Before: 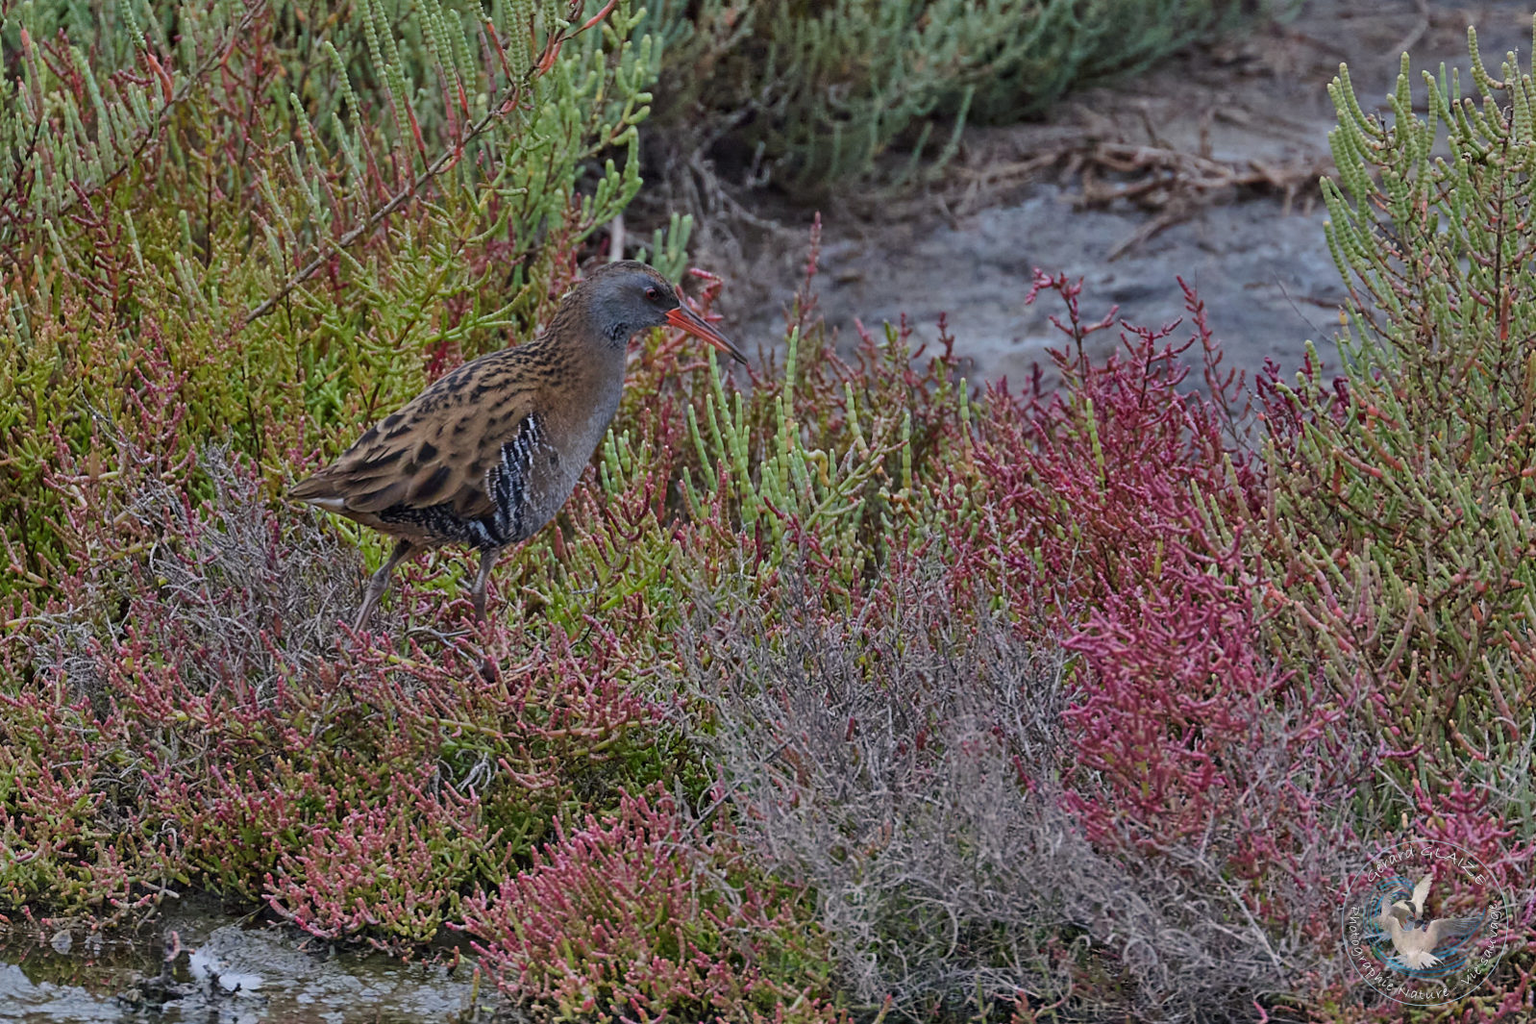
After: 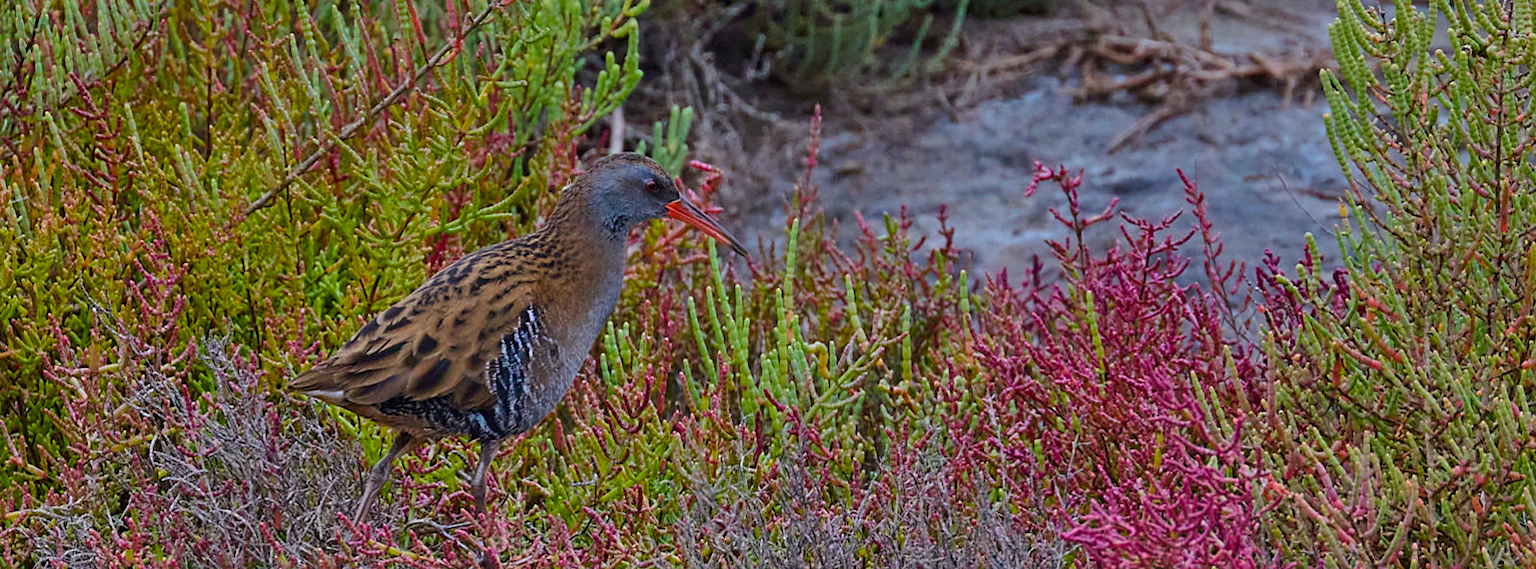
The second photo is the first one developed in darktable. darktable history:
color balance rgb: perceptual saturation grading › global saturation 15.044%, global vibrance 50.692%
exposure: exposure 0.014 EV, compensate highlight preservation false
crop and rotate: top 10.61%, bottom 33.783%
sharpen: amount 0.215
